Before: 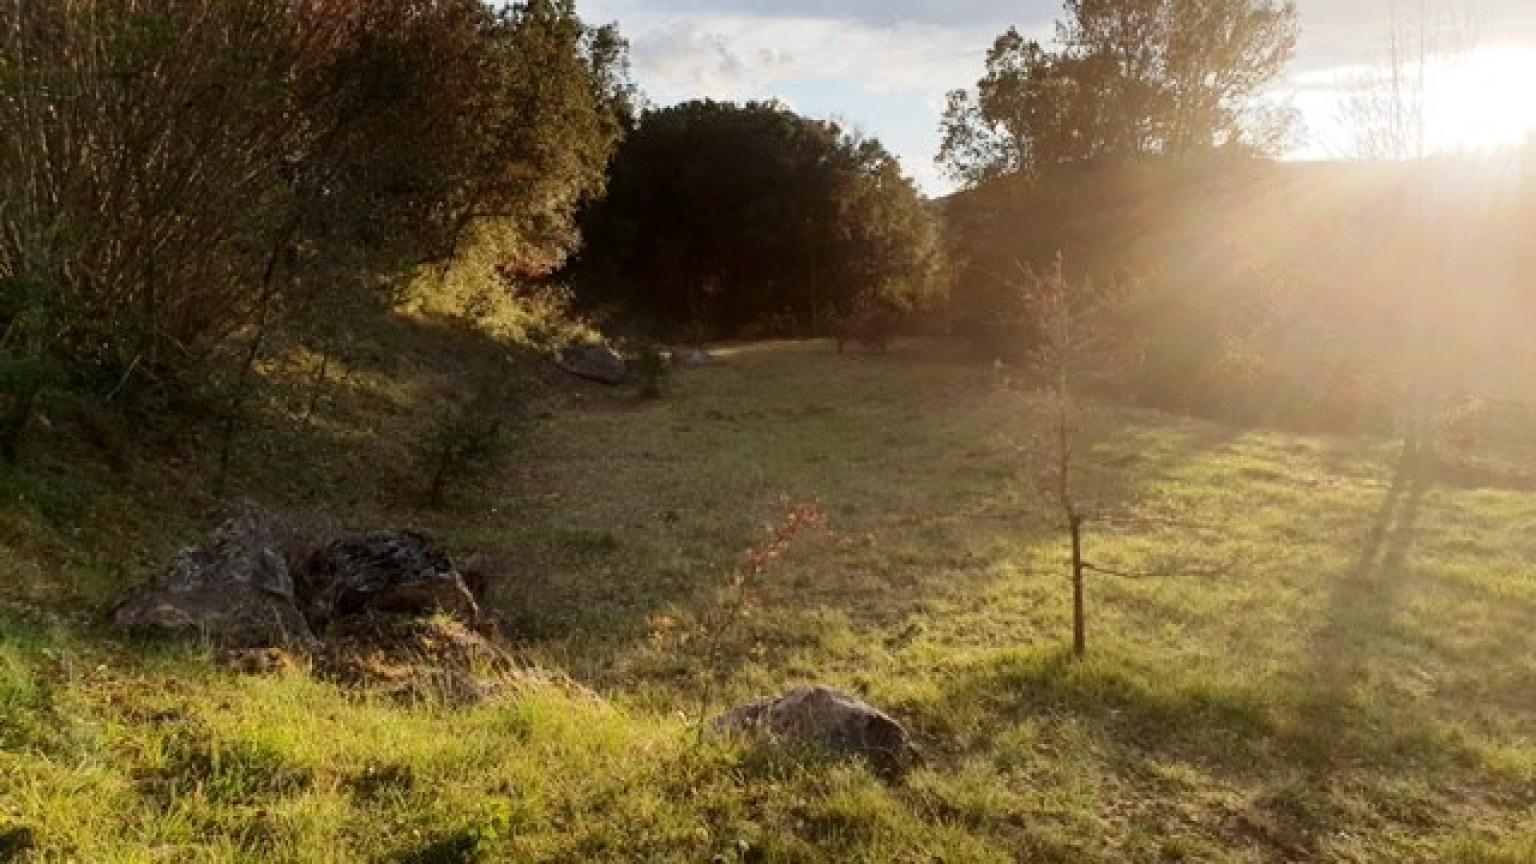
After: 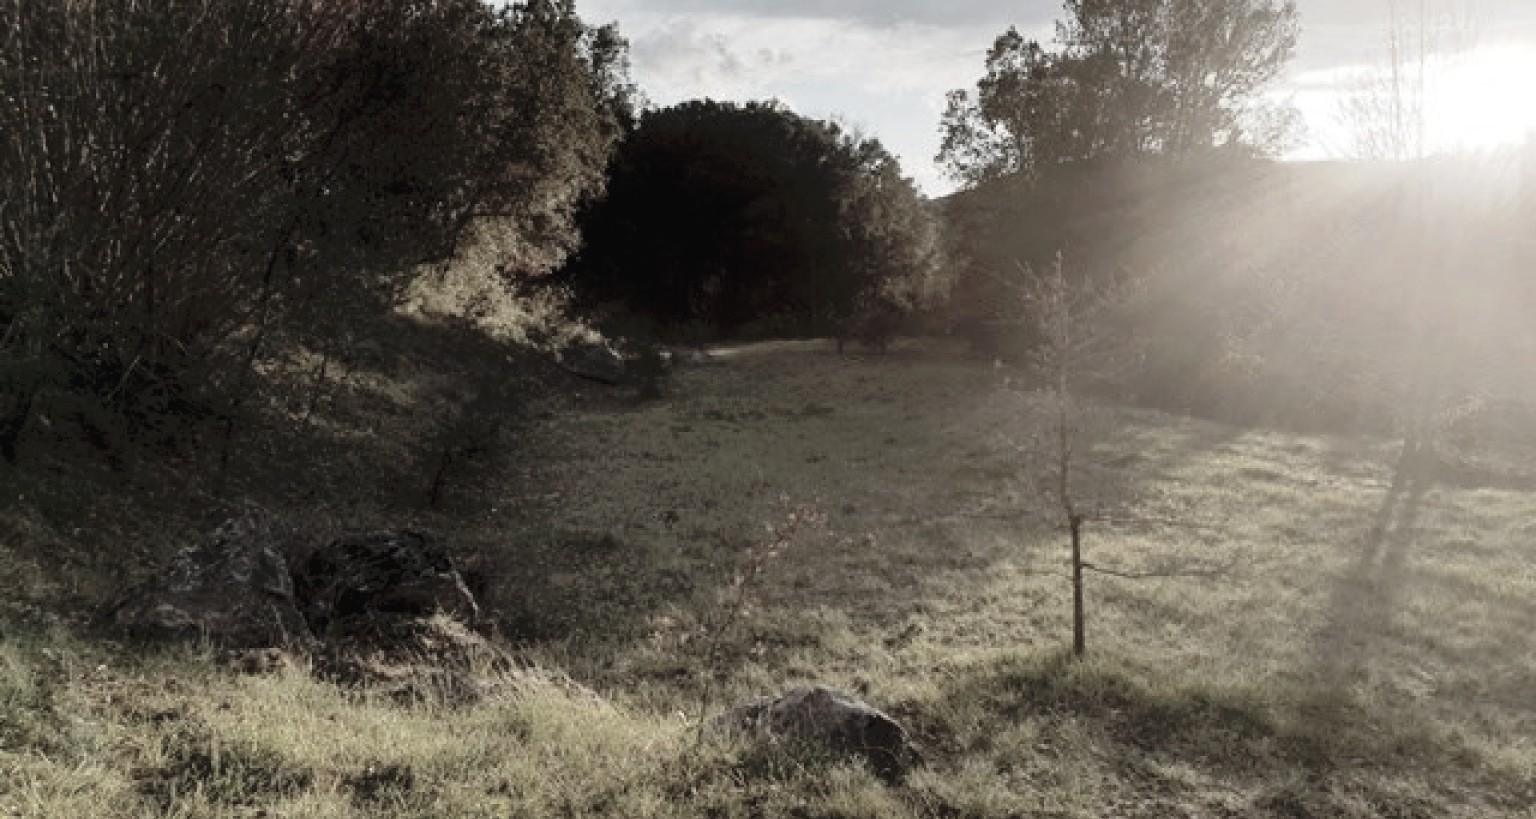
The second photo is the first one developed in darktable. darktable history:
tone curve: curves: ch0 [(0, 0) (0.003, 0.026) (0.011, 0.024) (0.025, 0.022) (0.044, 0.031) (0.069, 0.067) (0.1, 0.094) (0.136, 0.102) (0.177, 0.14) (0.224, 0.189) (0.277, 0.238) (0.335, 0.325) (0.399, 0.379) (0.468, 0.453) (0.543, 0.528) (0.623, 0.609) (0.709, 0.695) (0.801, 0.793) (0.898, 0.898) (1, 1)], preserve colors none
color zones: curves: ch1 [(0, 0.153) (0.143, 0.15) (0.286, 0.151) (0.429, 0.152) (0.571, 0.152) (0.714, 0.151) (0.857, 0.151) (1, 0.153)]
crop and rotate: top 0%, bottom 5.097%
